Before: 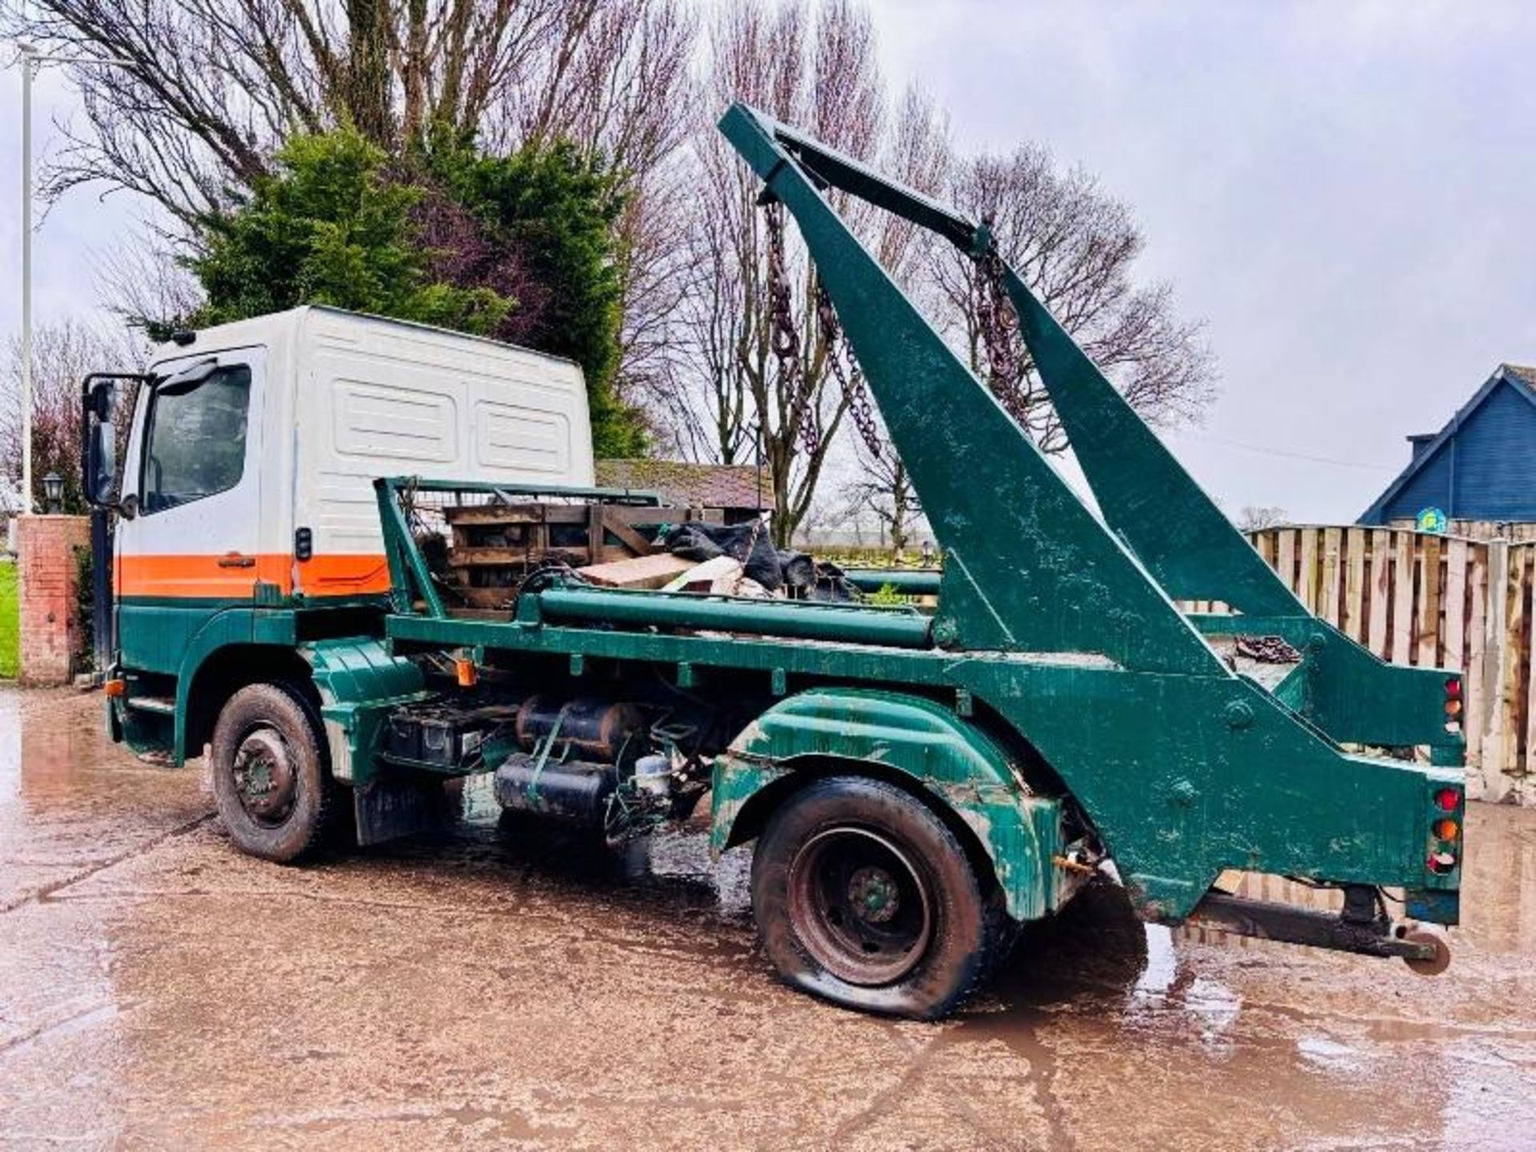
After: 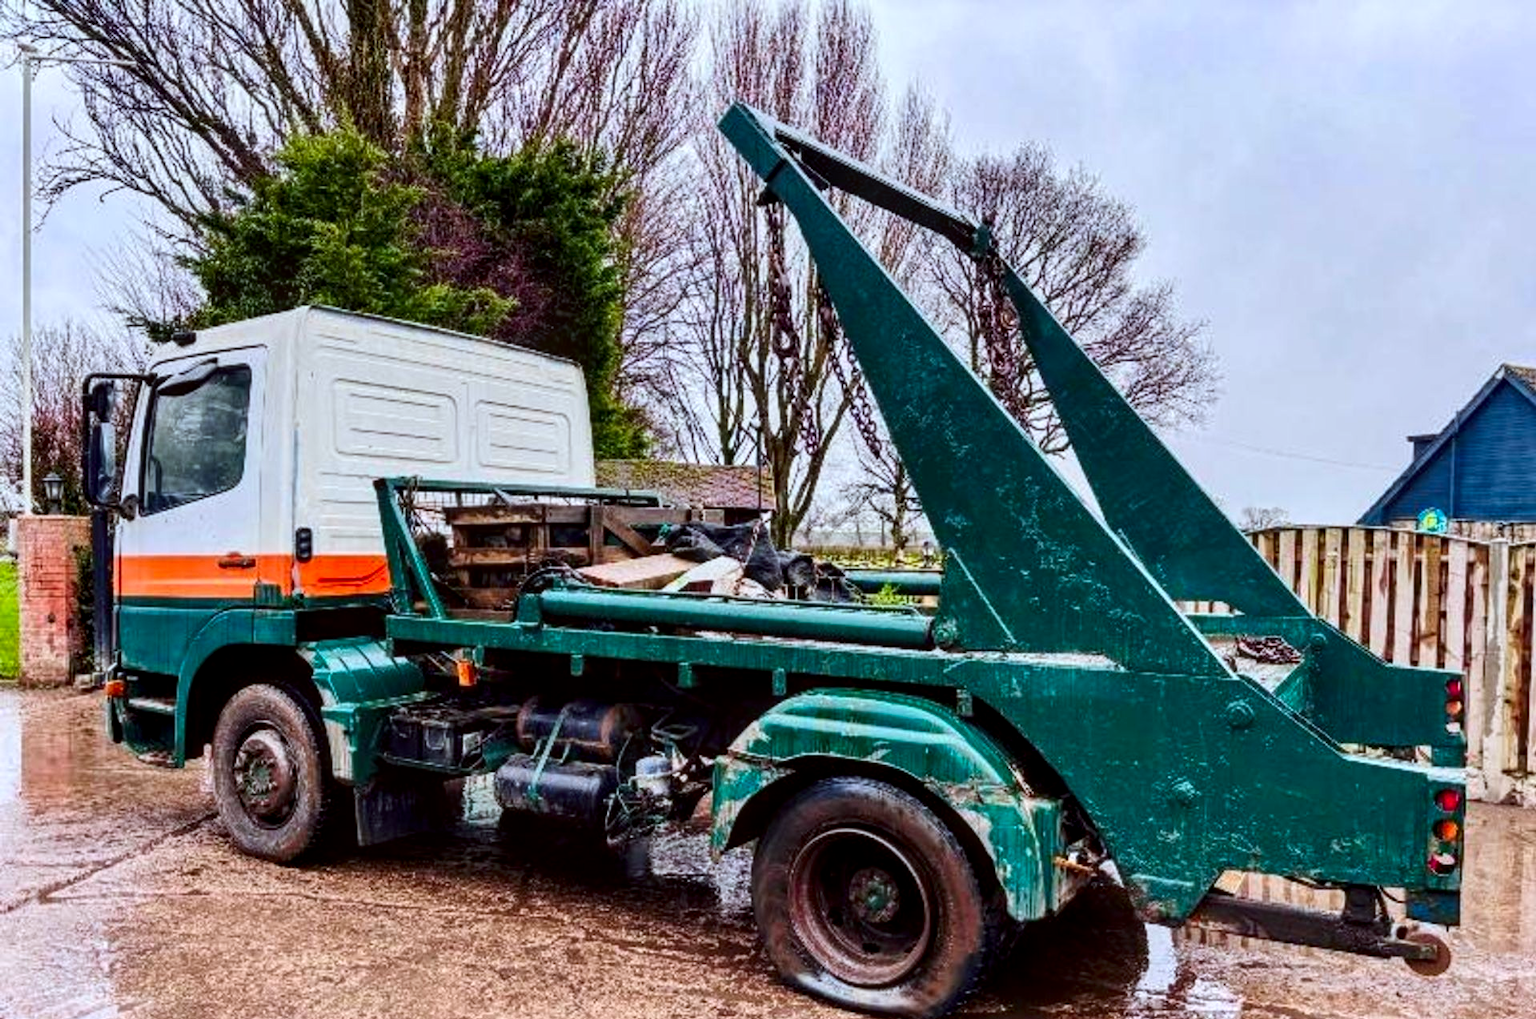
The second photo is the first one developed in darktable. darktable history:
contrast brightness saturation: contrast 0.13, brightness -0.05, saturation 0.16
local contrast: detail 130%
crop and rotate: top 0%, bottom 11.49%
color correction: highlights a* -3.28, highlights b* -6.24, shadows a* 3.1, shadows b* 5.19
